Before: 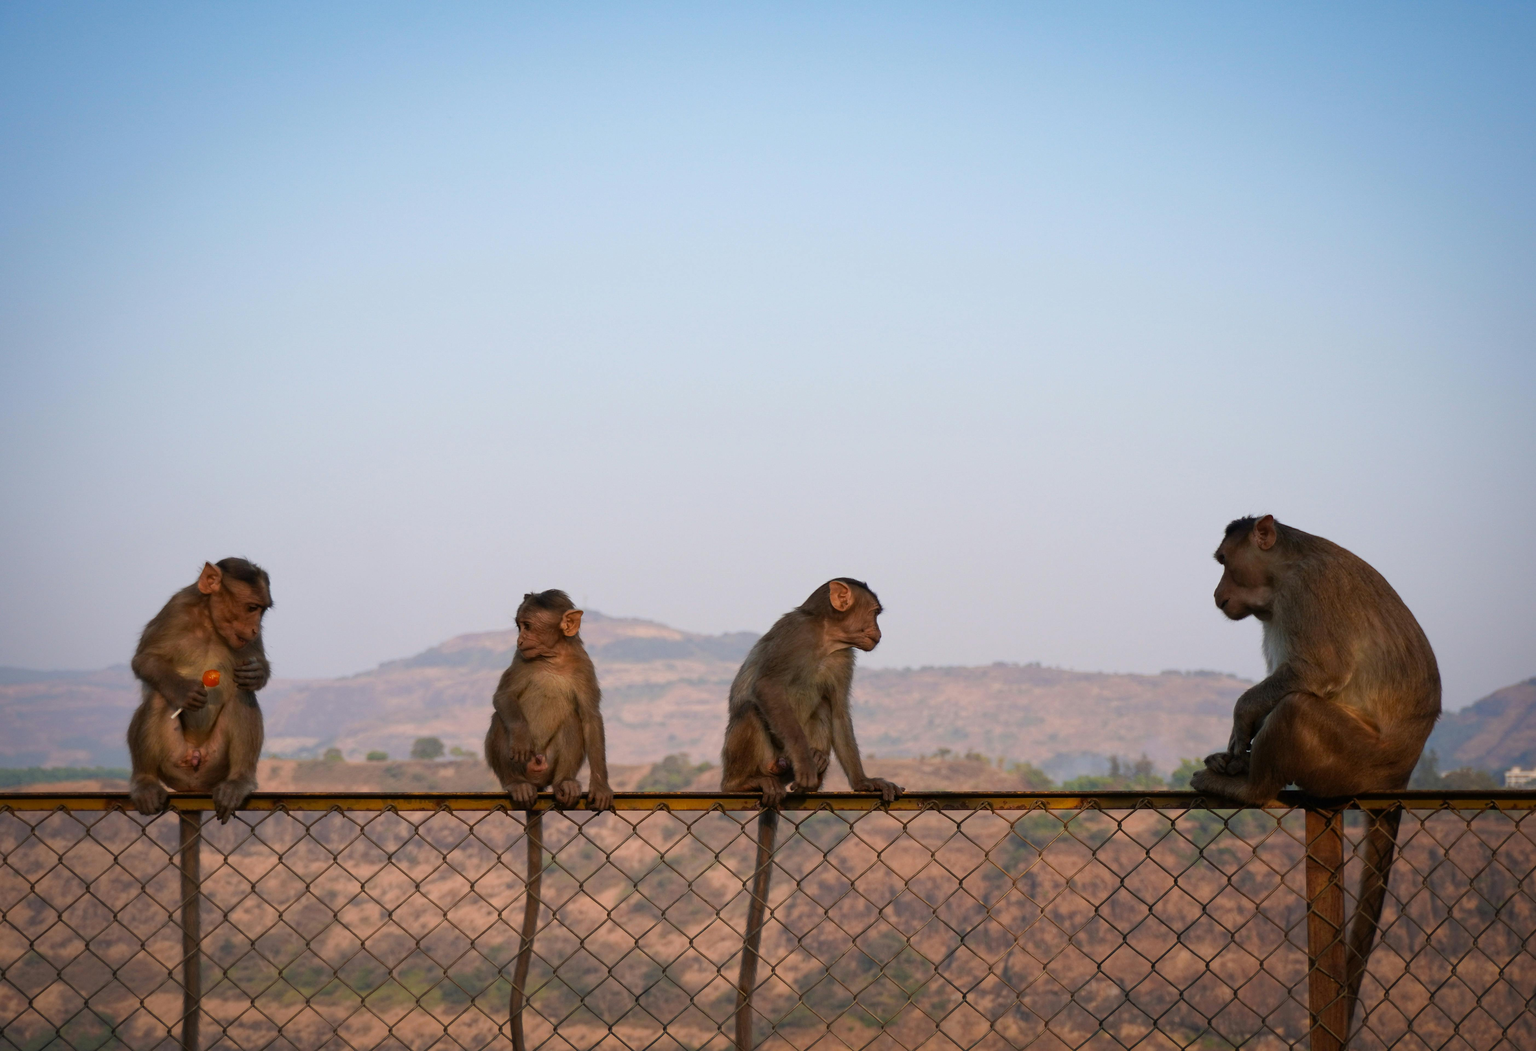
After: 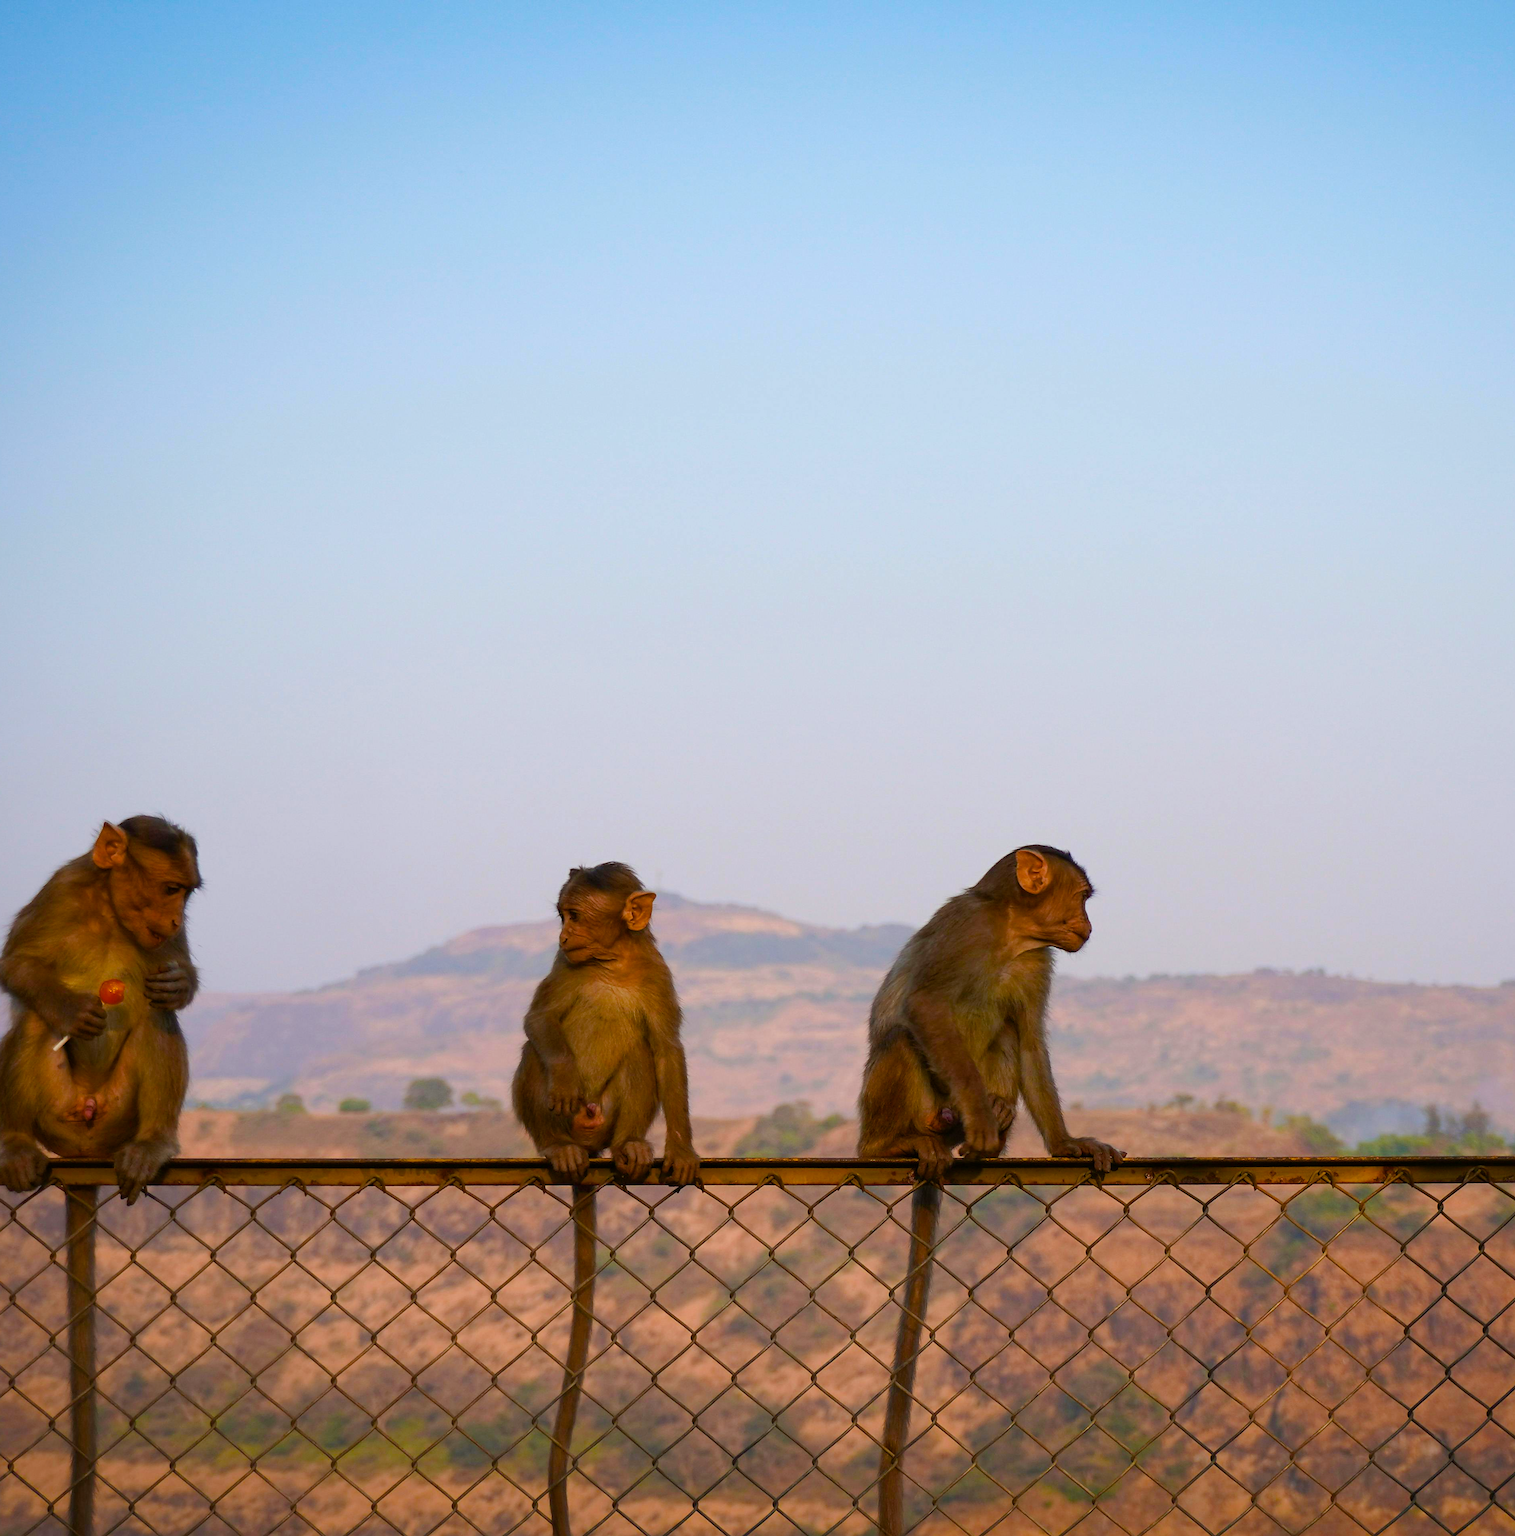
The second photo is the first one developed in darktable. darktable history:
crop and rotate: left 8.797%, right 23.716%
sharpen: radius 1.884, amount 0.393, threshold 1.209
color balance rgb: perceptual saturation grading › global saturation 20%, perceptual saturation grading › highlights -25.646%, perceptual saturation grading › shadows 24.375%, global vibrance 44.704%
